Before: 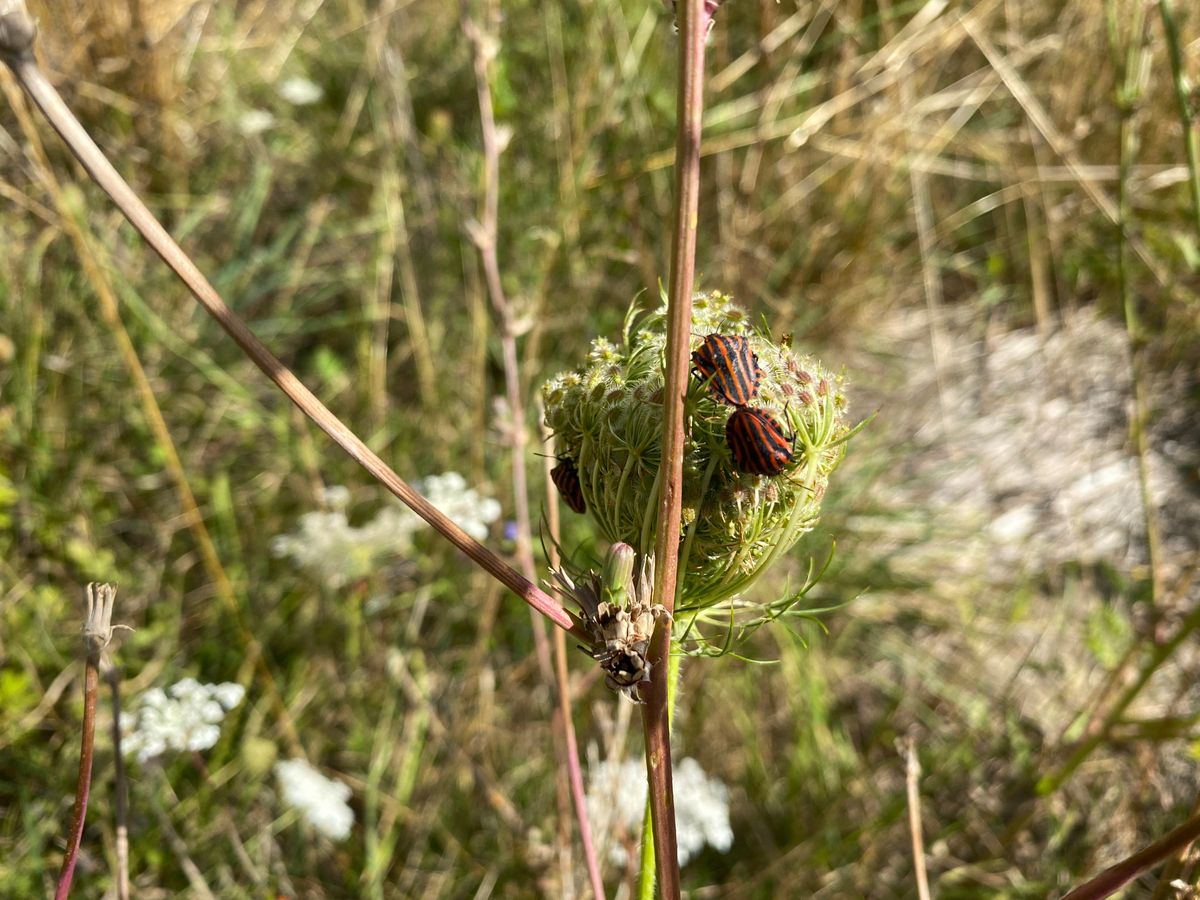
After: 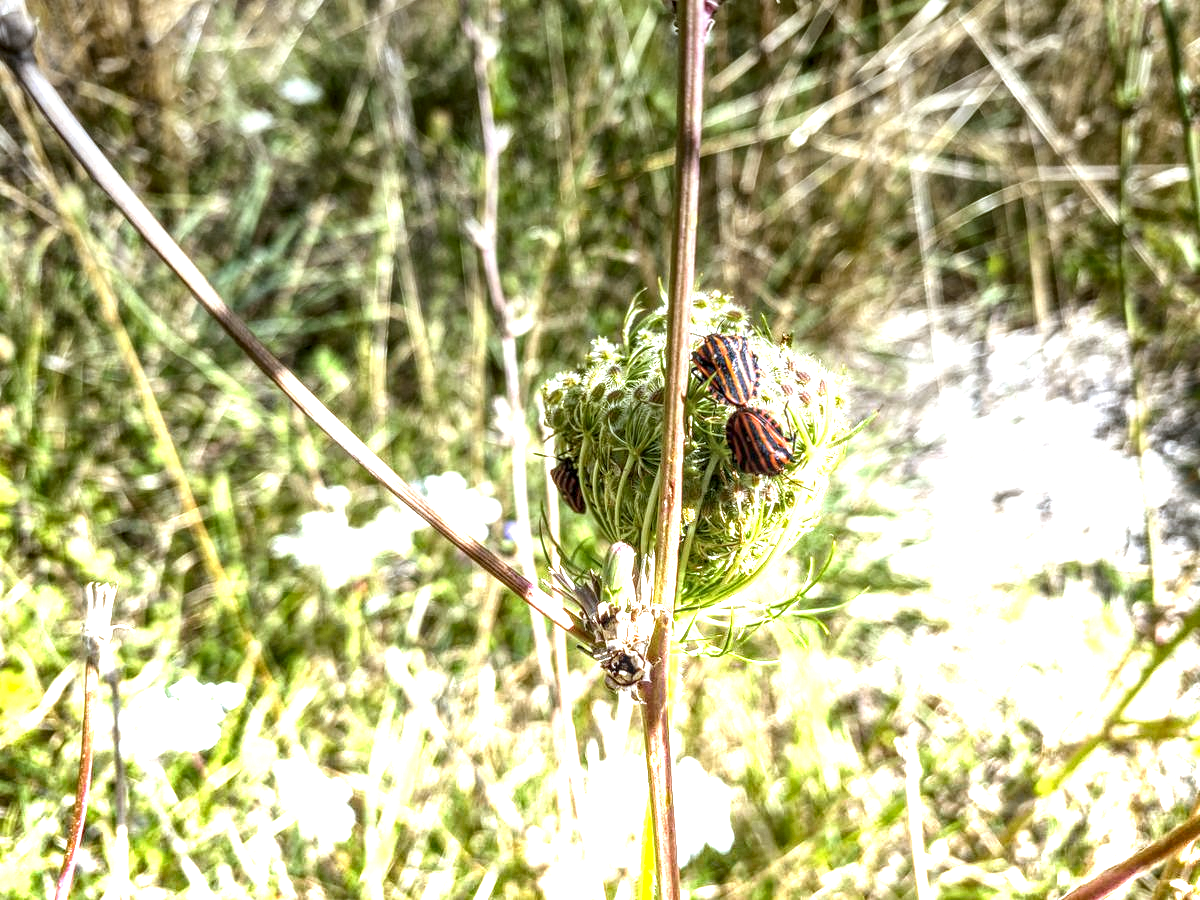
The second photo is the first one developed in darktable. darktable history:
local contrast: highlights 0%, shadows 0%, detail 182%
white balance: red 0.948, green 1.02, blue 1.176
graduated density: density -3.9 EV
